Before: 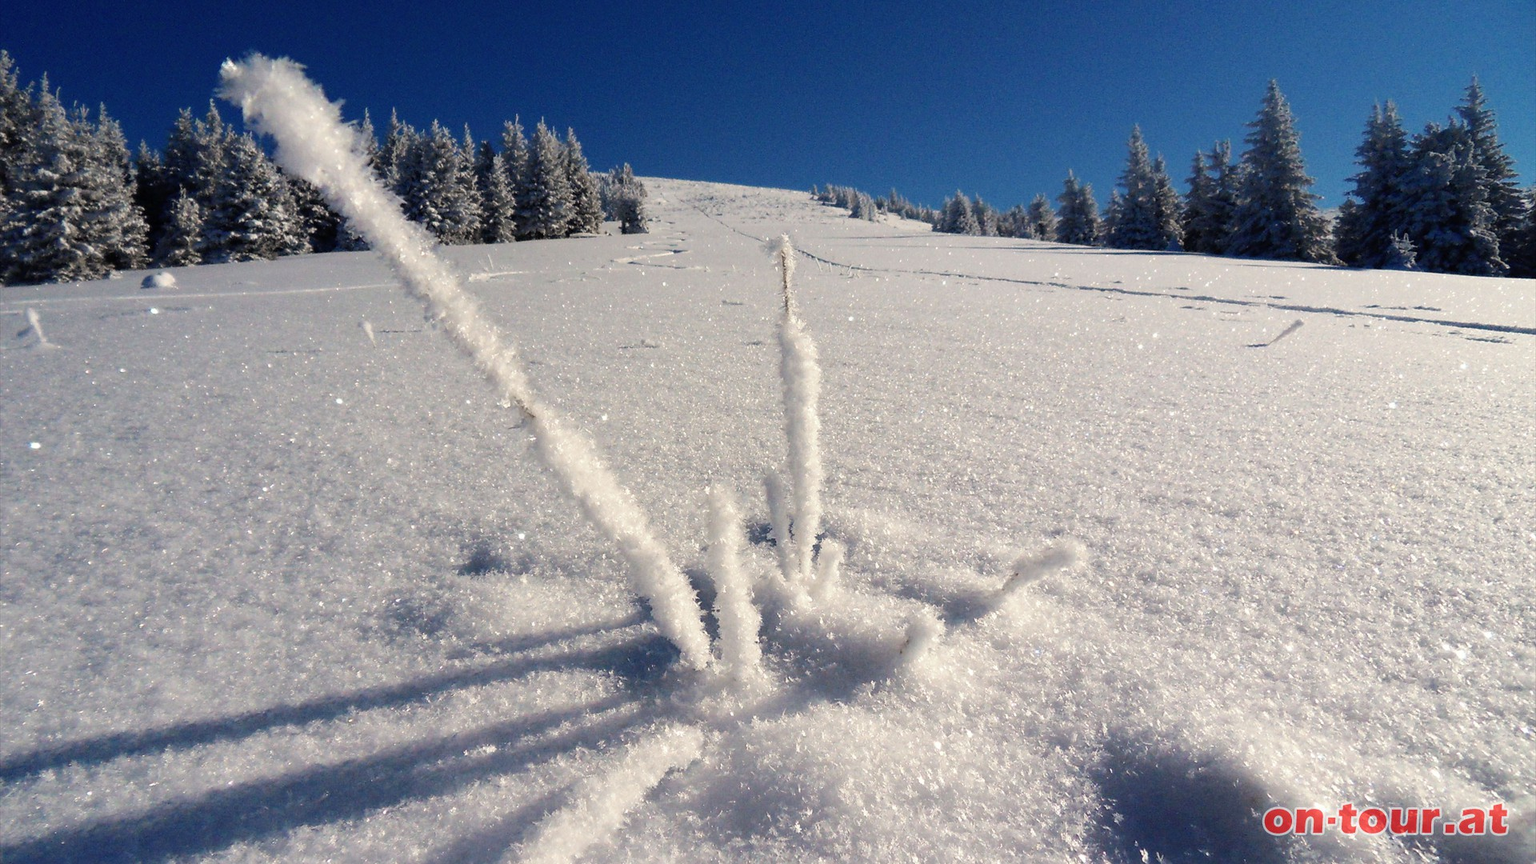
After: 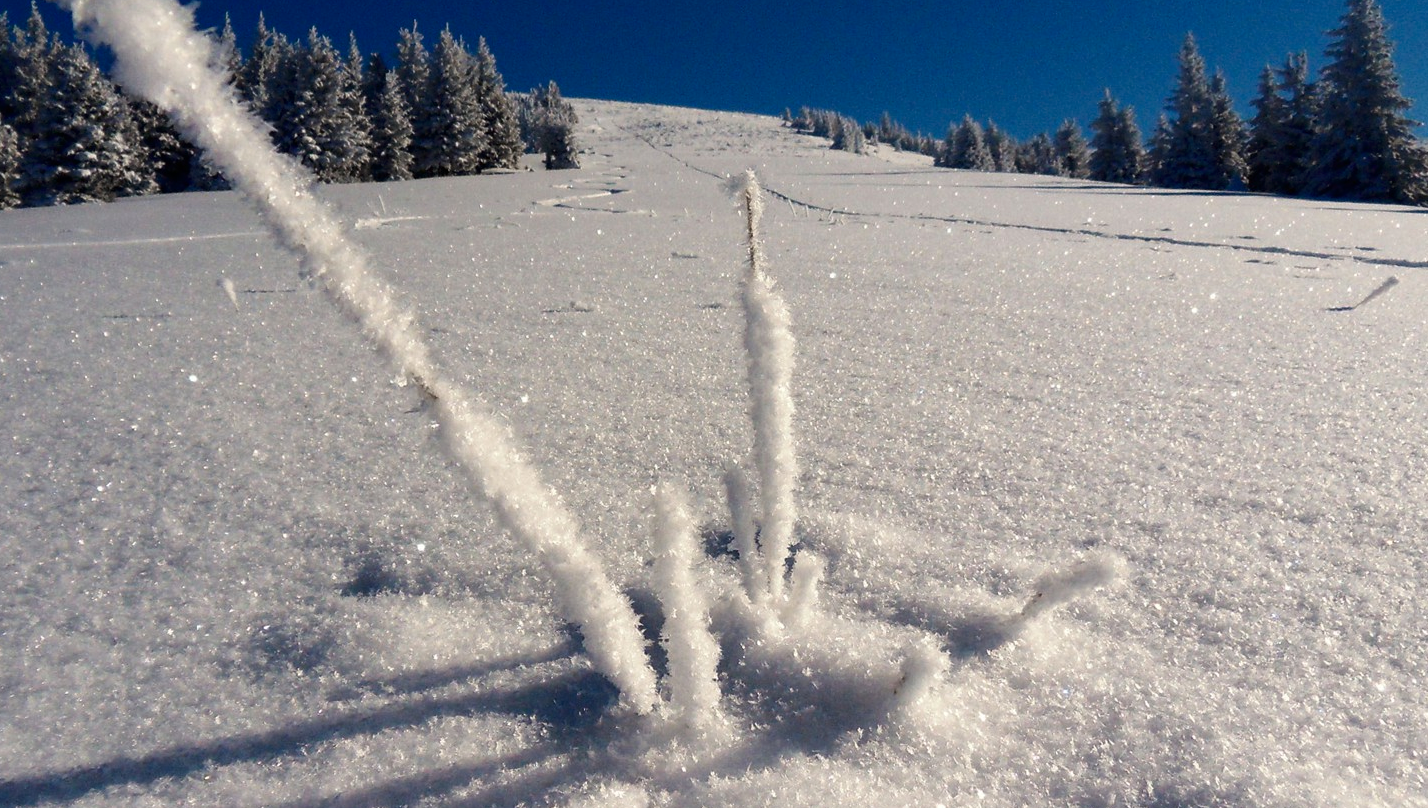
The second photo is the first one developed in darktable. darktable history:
contrast brightness saturation: contrast 0.066, brightness -0.133, saturation 0.046
crop and rotate: left 12.044%, top 11.473%, right 13.556%, bottom 13.654%
